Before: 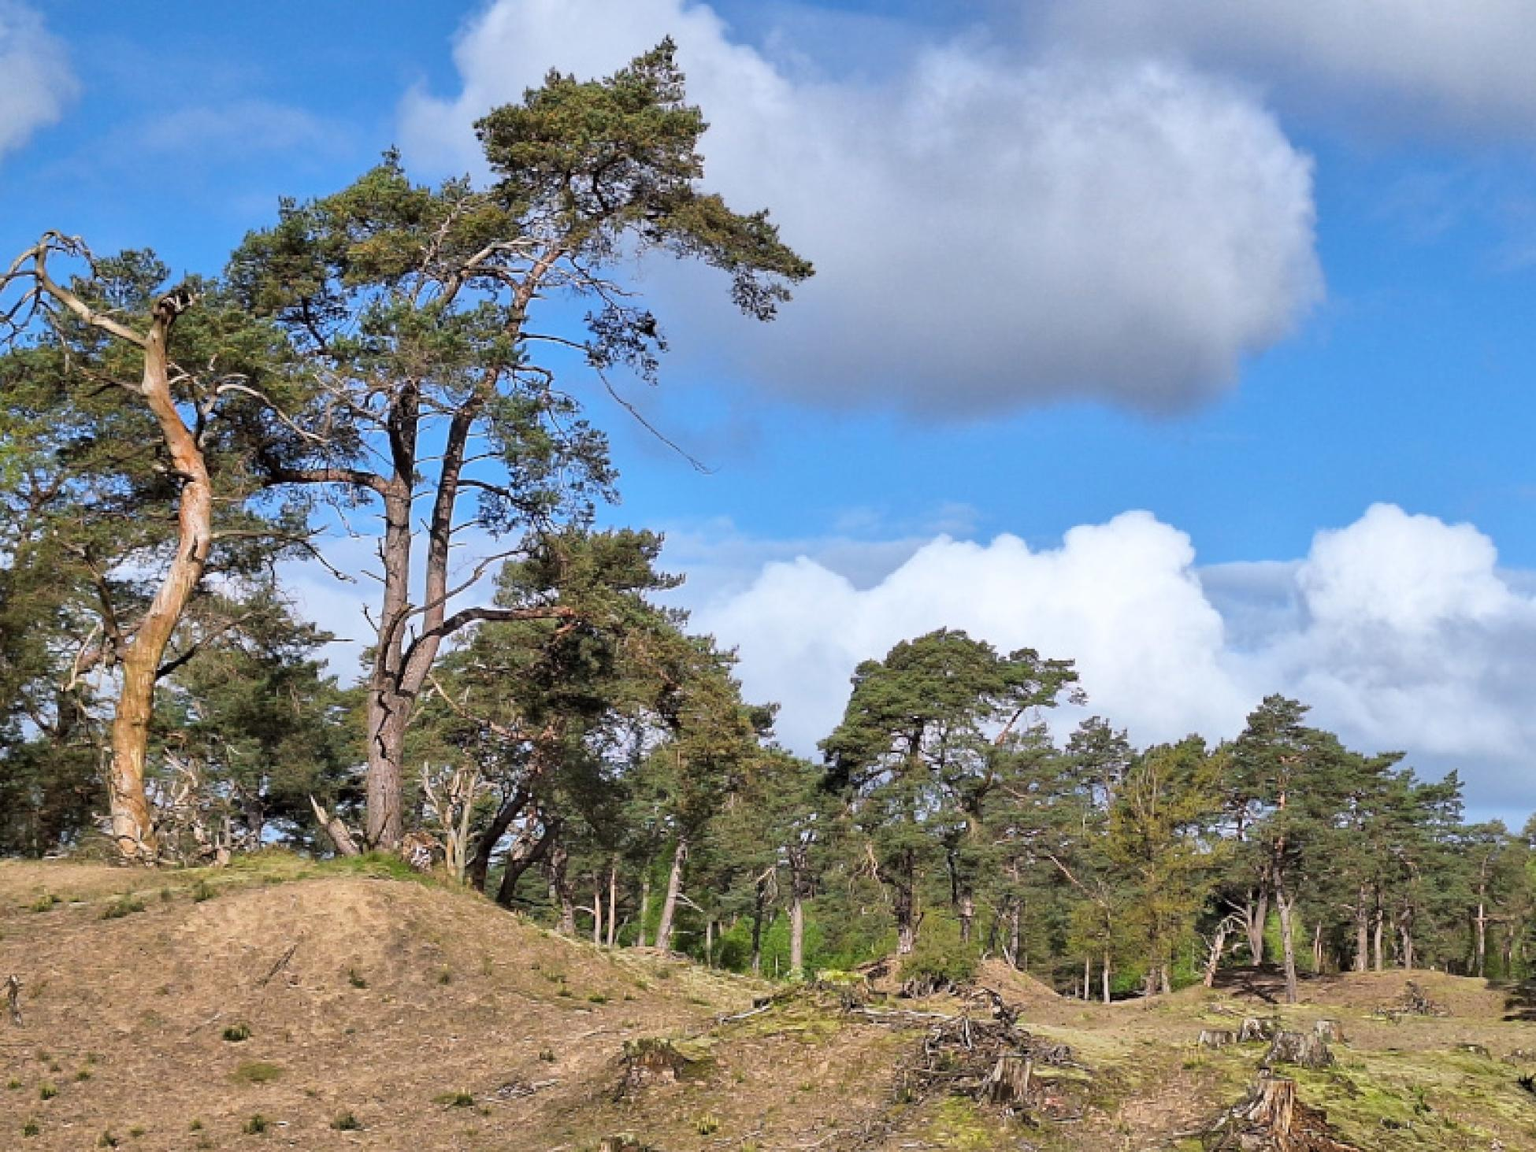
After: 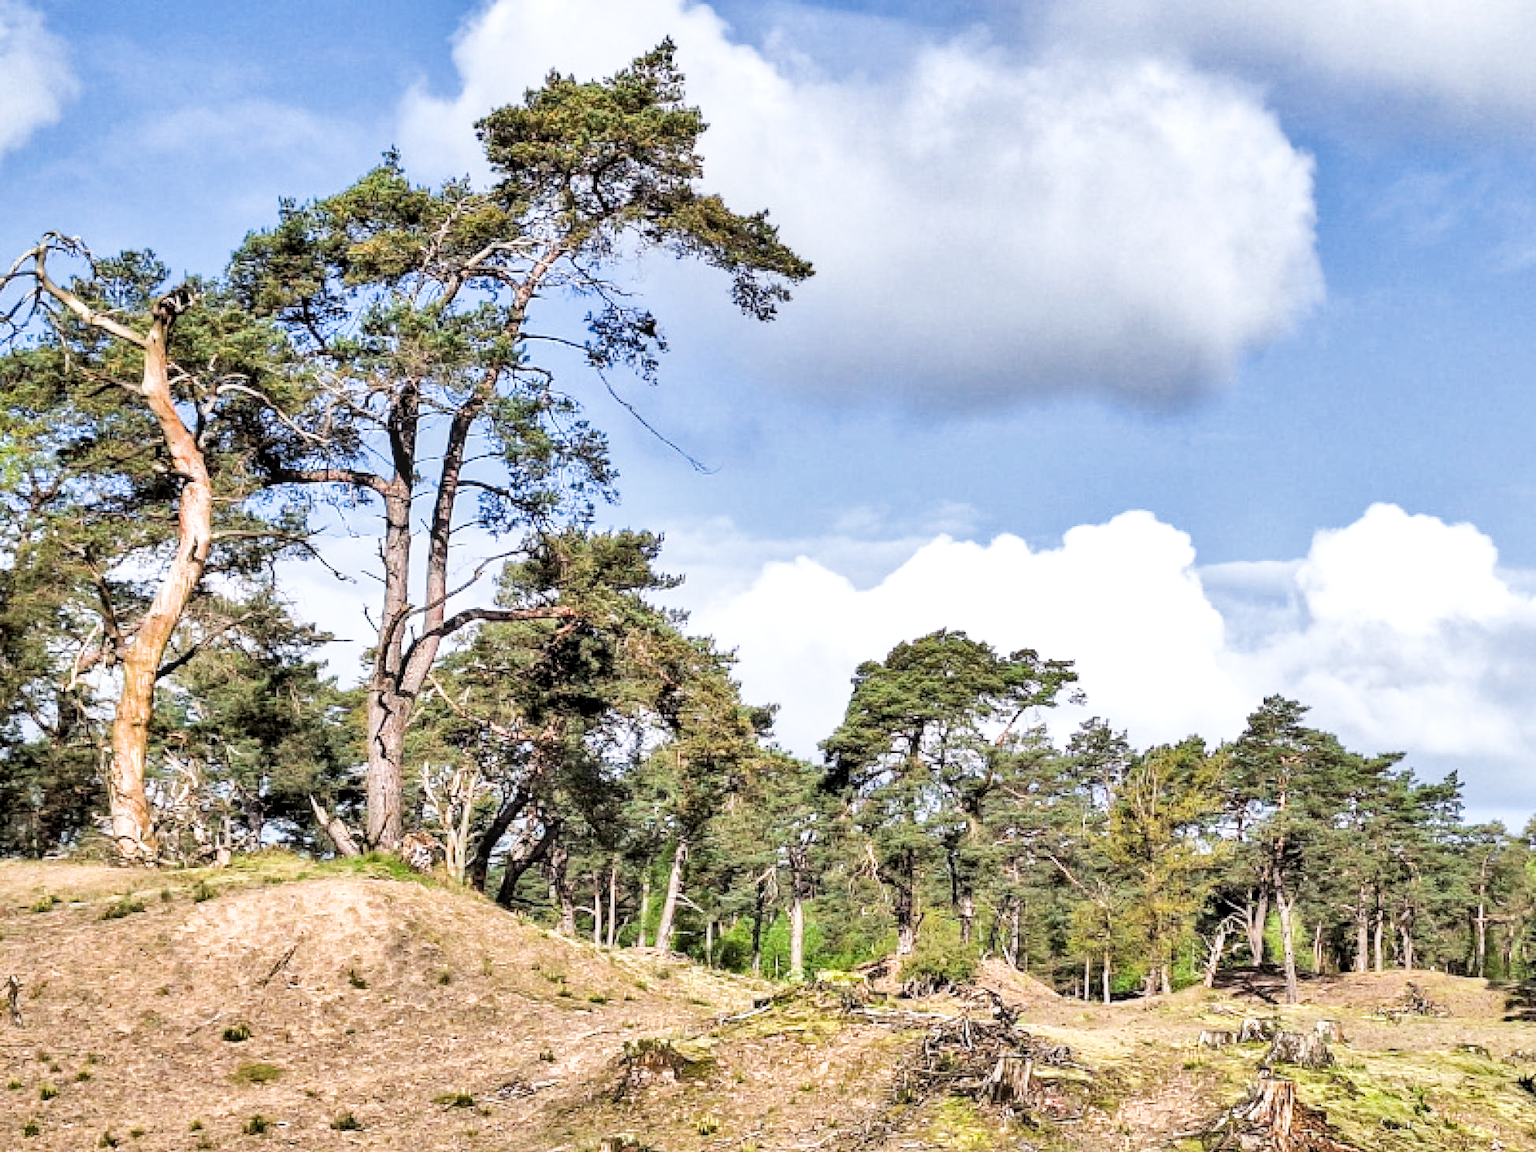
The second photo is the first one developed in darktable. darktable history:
shadows and highlights: shadows 25, highlights -48, soften with gaussian
filmic rgb: black relative exposure -5 EV, white relative exposure 3.5 EV, hardness 3.19, contrast 1.2, highlights saturation mix -50%
exposure: black level correction 0, exposure 1.173 EV, compensate exposure bias true, compensate highlight preservation false
local contrast: on, module defaults
